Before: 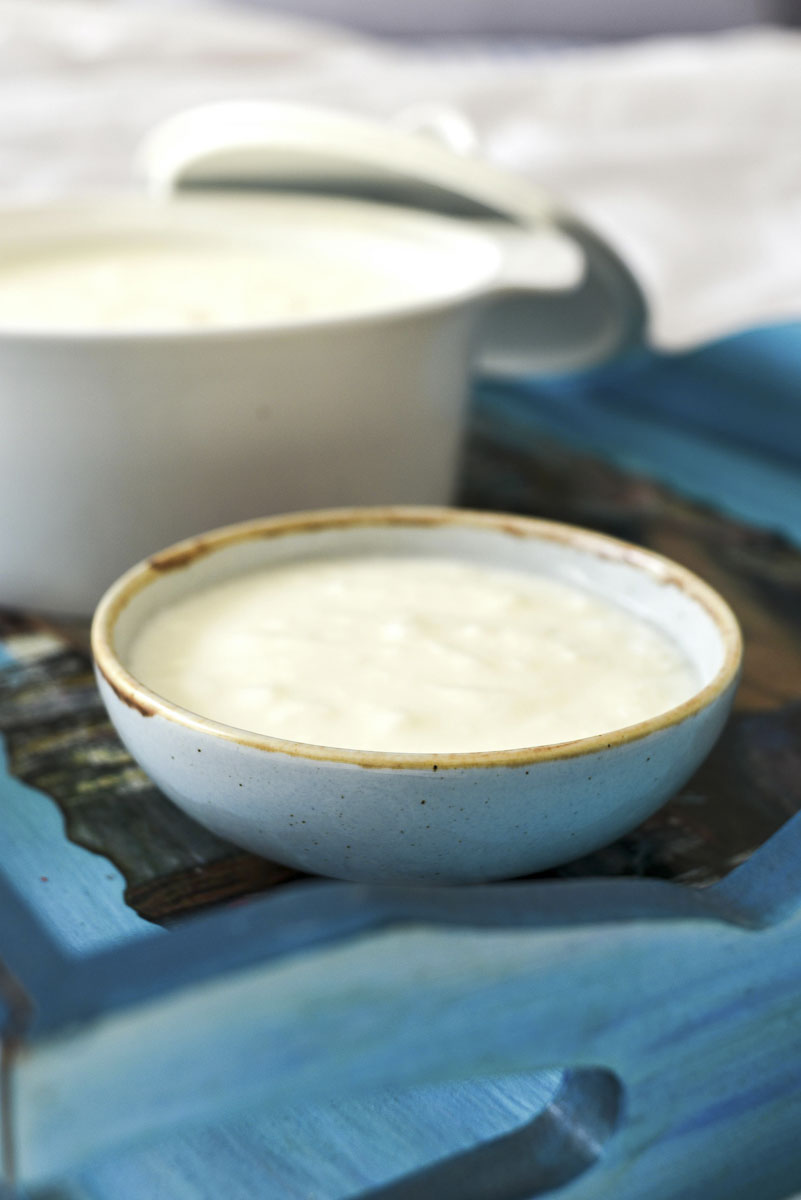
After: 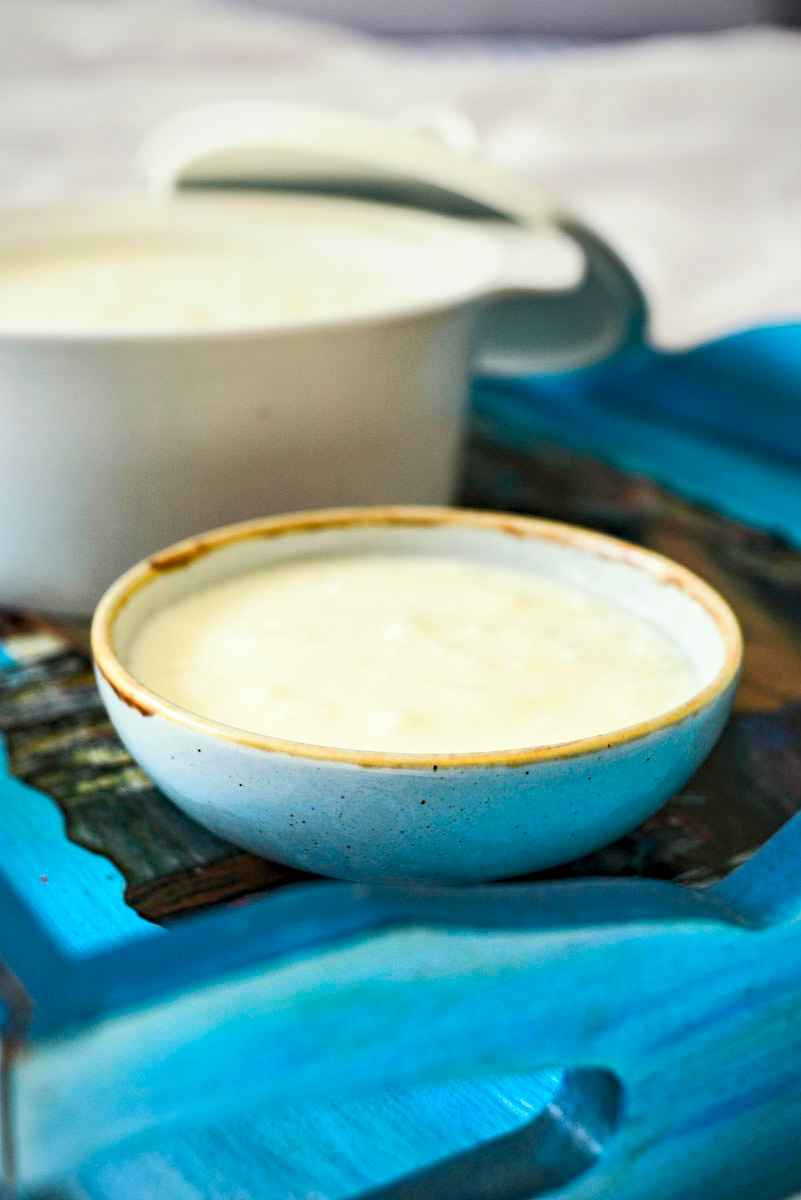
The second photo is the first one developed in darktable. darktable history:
split-toning: shadows › saturation 0.61, highlights › saturation 0.58, balance -28.74, compress 87.36%
graduated density: on, module defaults
haze removal: strength 0.29, distance 0.25, compatibility mode true, adaptive false
defringe: on, module defaults
vibrance: on, module defaults
local contrast: highlights 100%, shadows 100%, detail 120%, midtone range 0.2
contrast brightness saturation: contrast 0.24, brightness 0.26, saturation 0.39
vignetting: fall-off radius 63.6%
